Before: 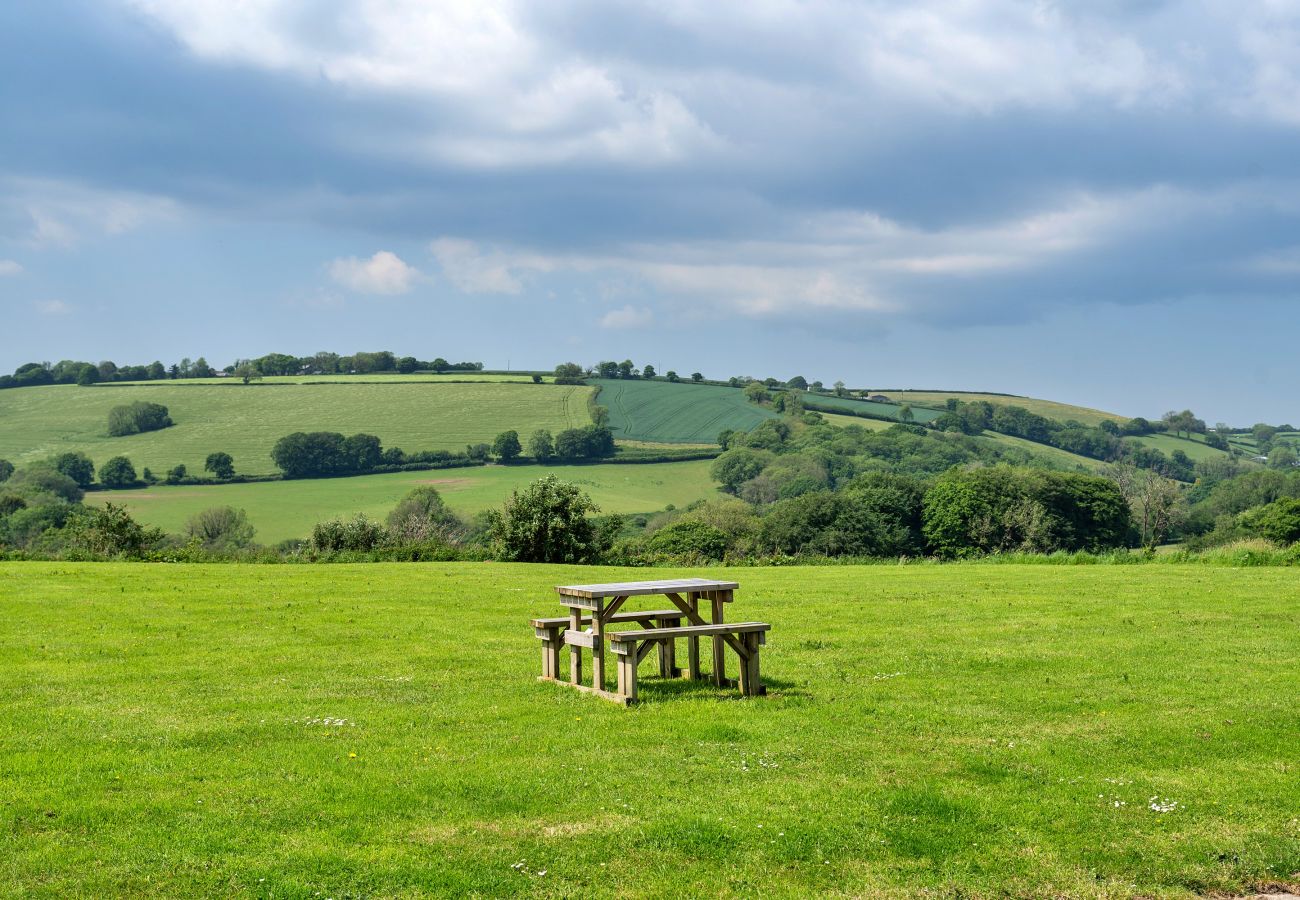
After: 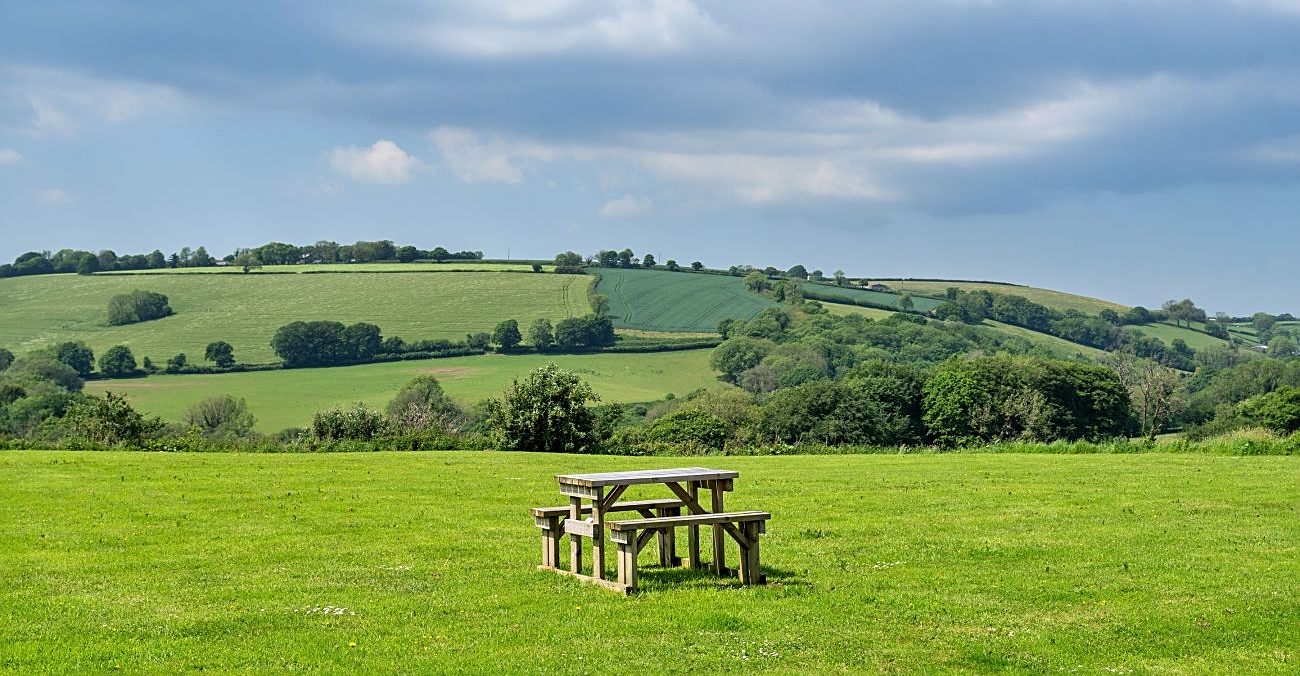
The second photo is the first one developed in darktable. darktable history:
crop and rotate: top 12.38%, bottom 12.458%
sharpen: on, module defaults
